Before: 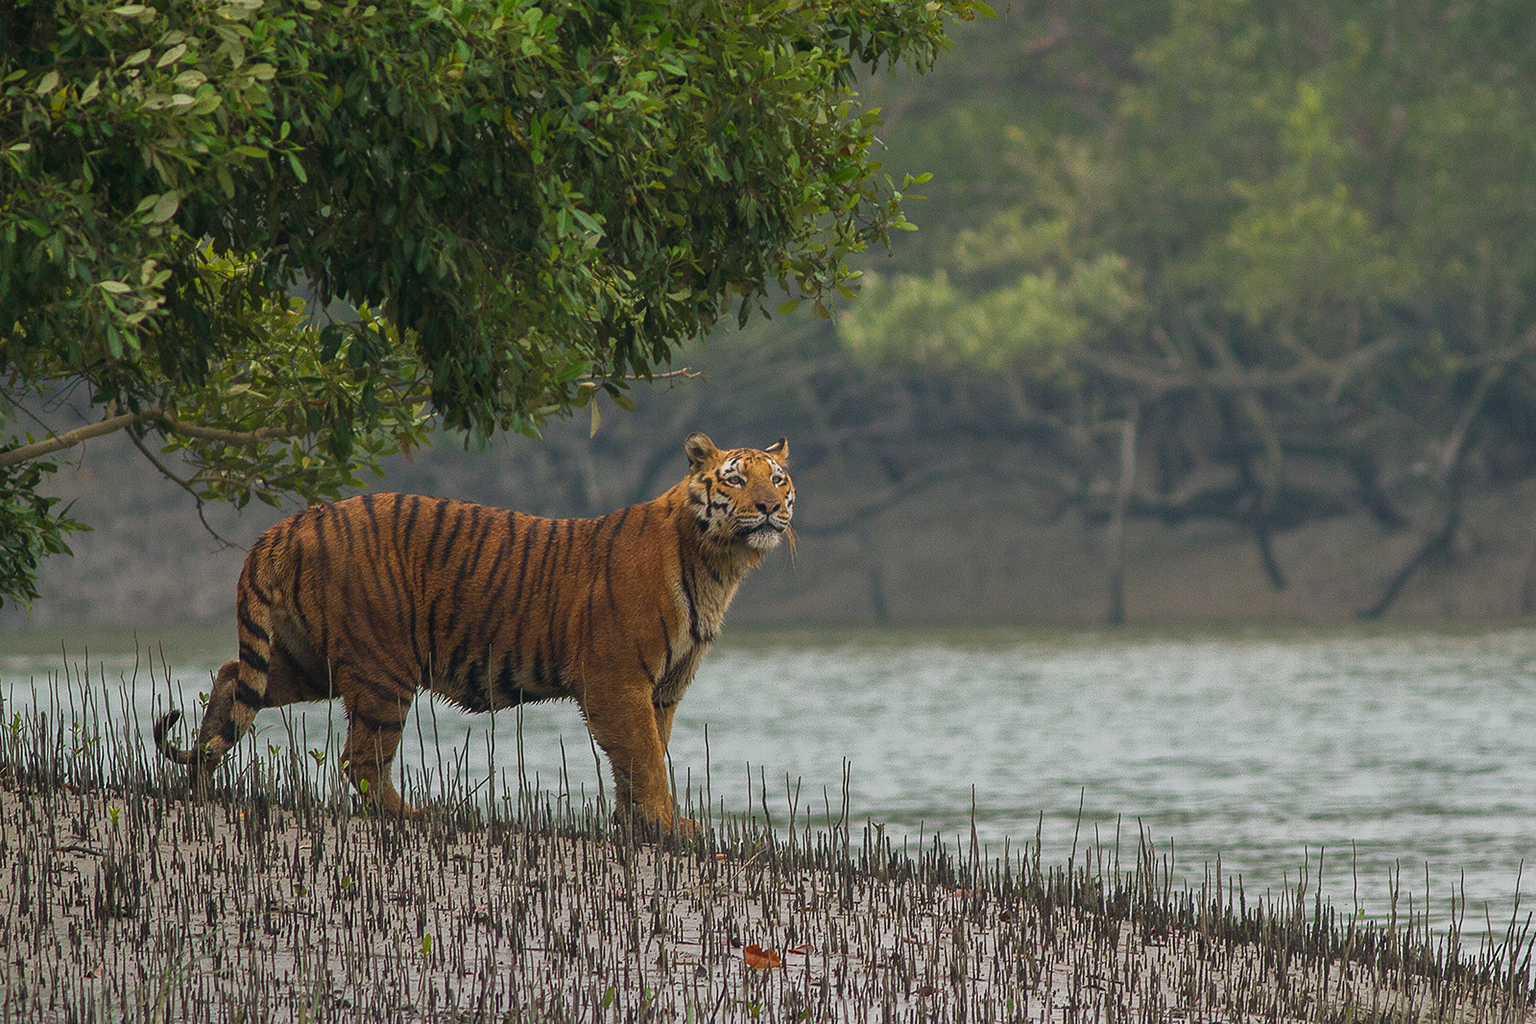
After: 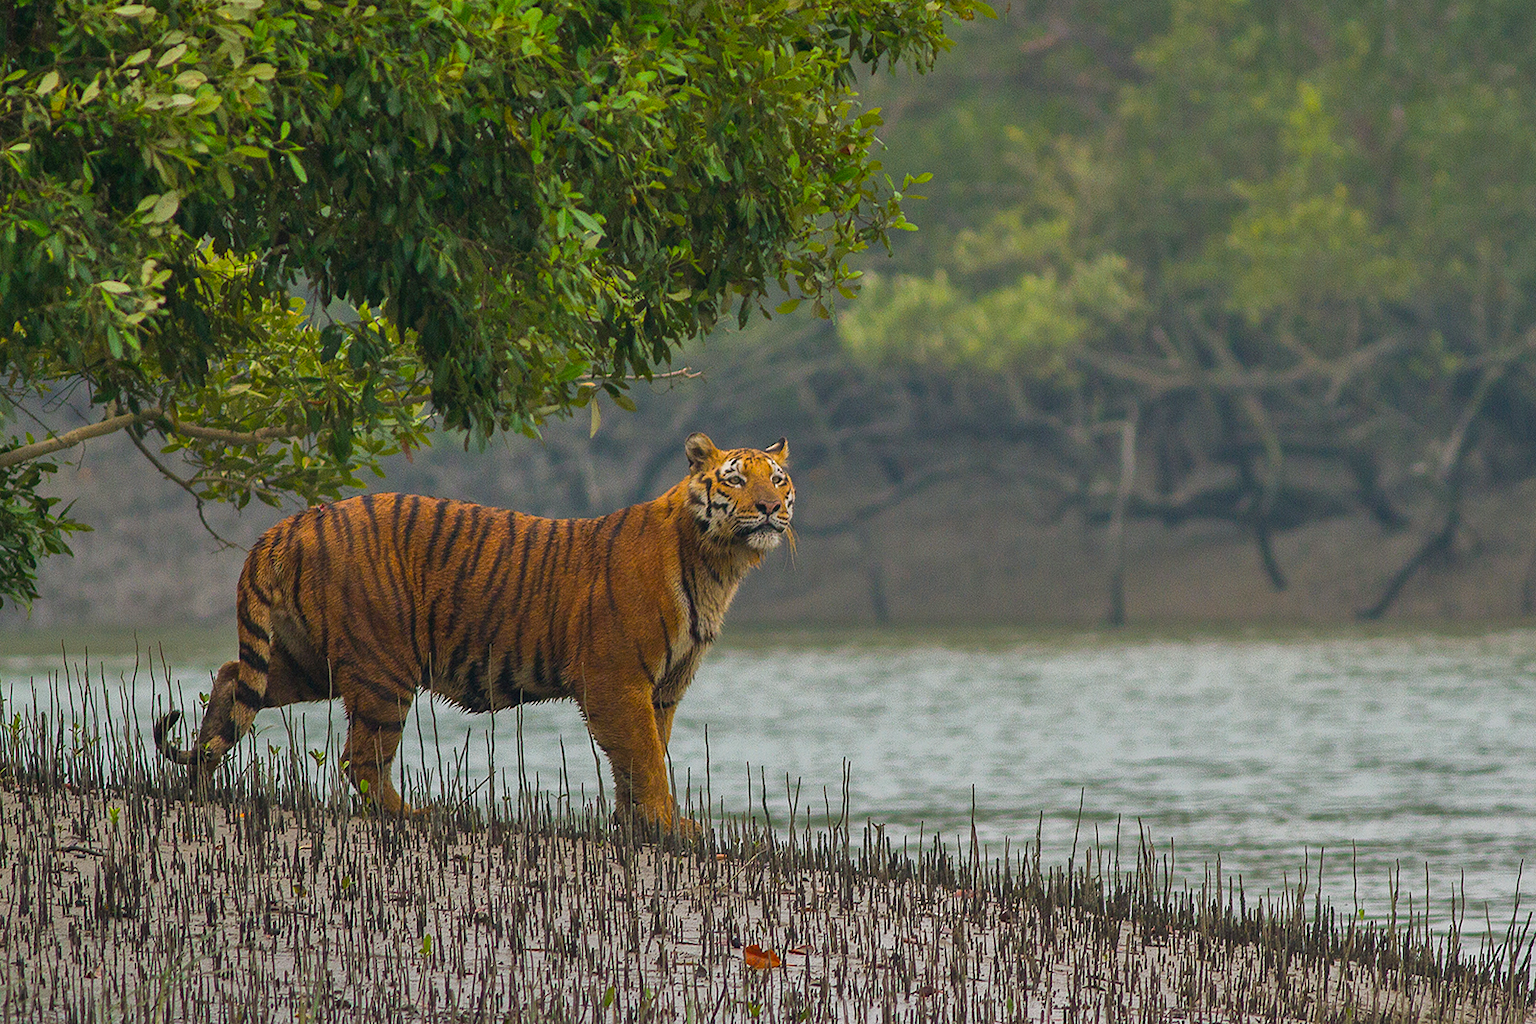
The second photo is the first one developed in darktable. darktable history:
color balance: output saturation 120%
shadows and highlights: soften with gaussian
